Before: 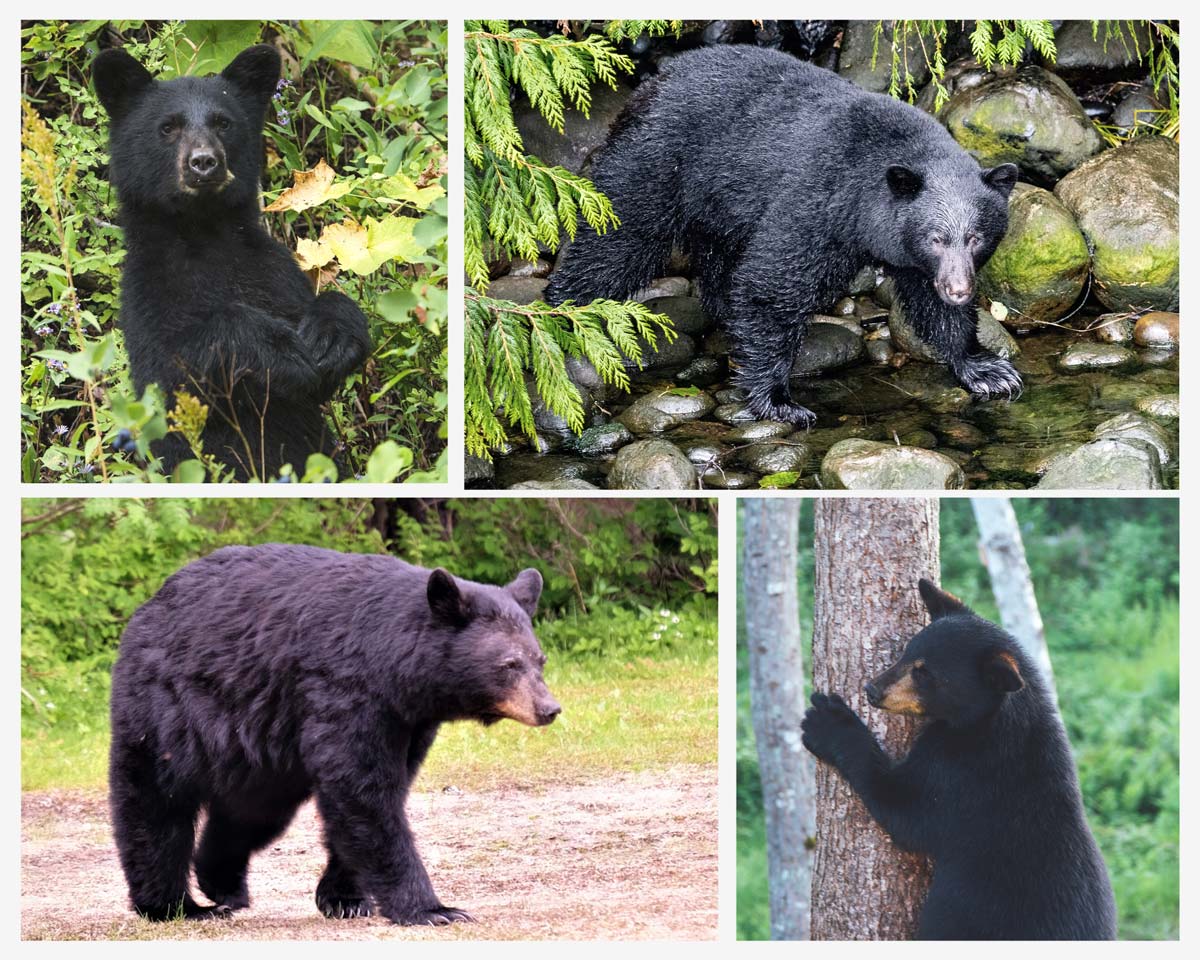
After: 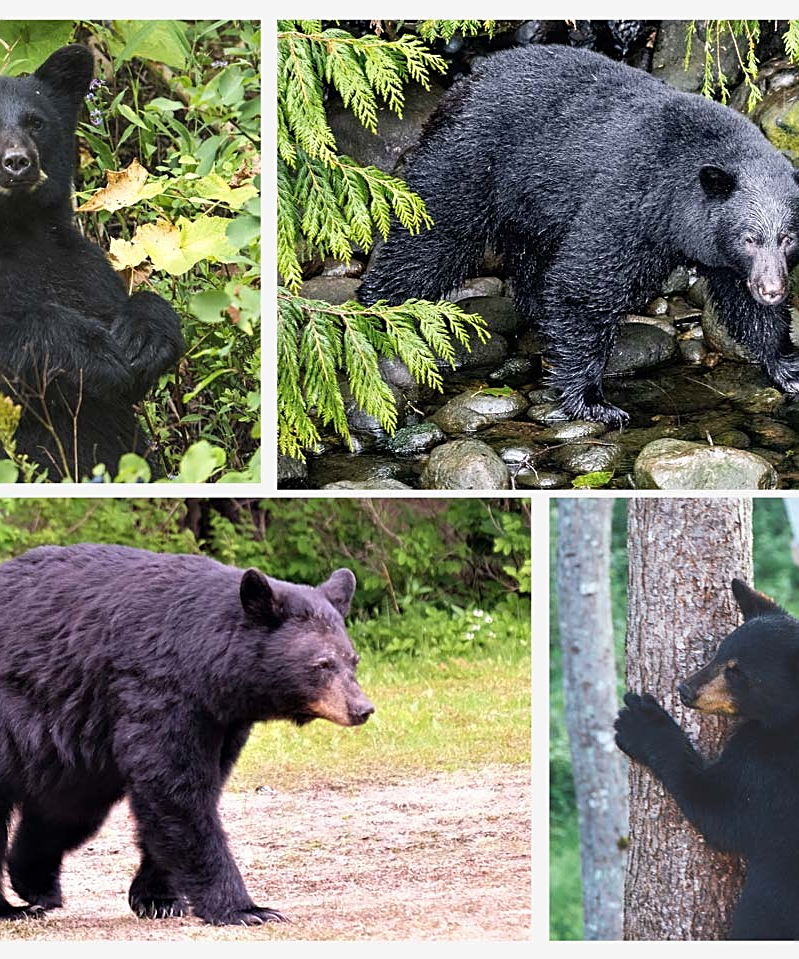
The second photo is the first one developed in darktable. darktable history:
crop and rotate: left 15.602%, right 17.779%
sharpen: on, module defaults
